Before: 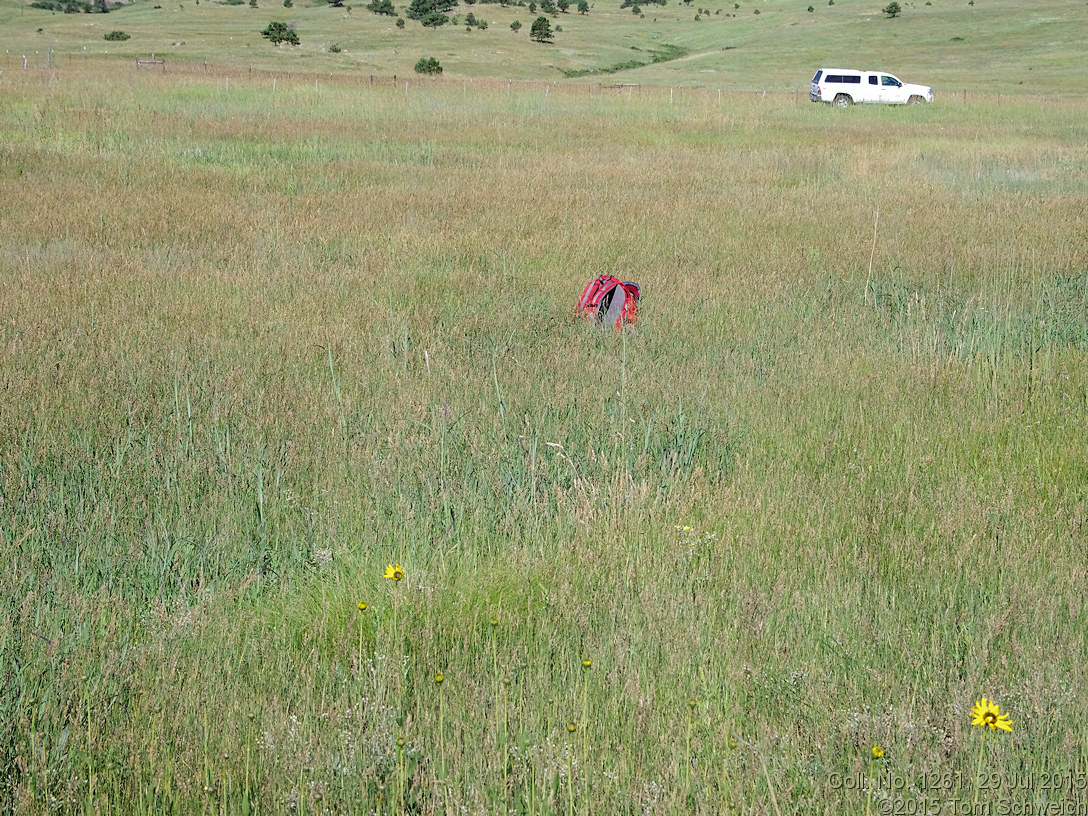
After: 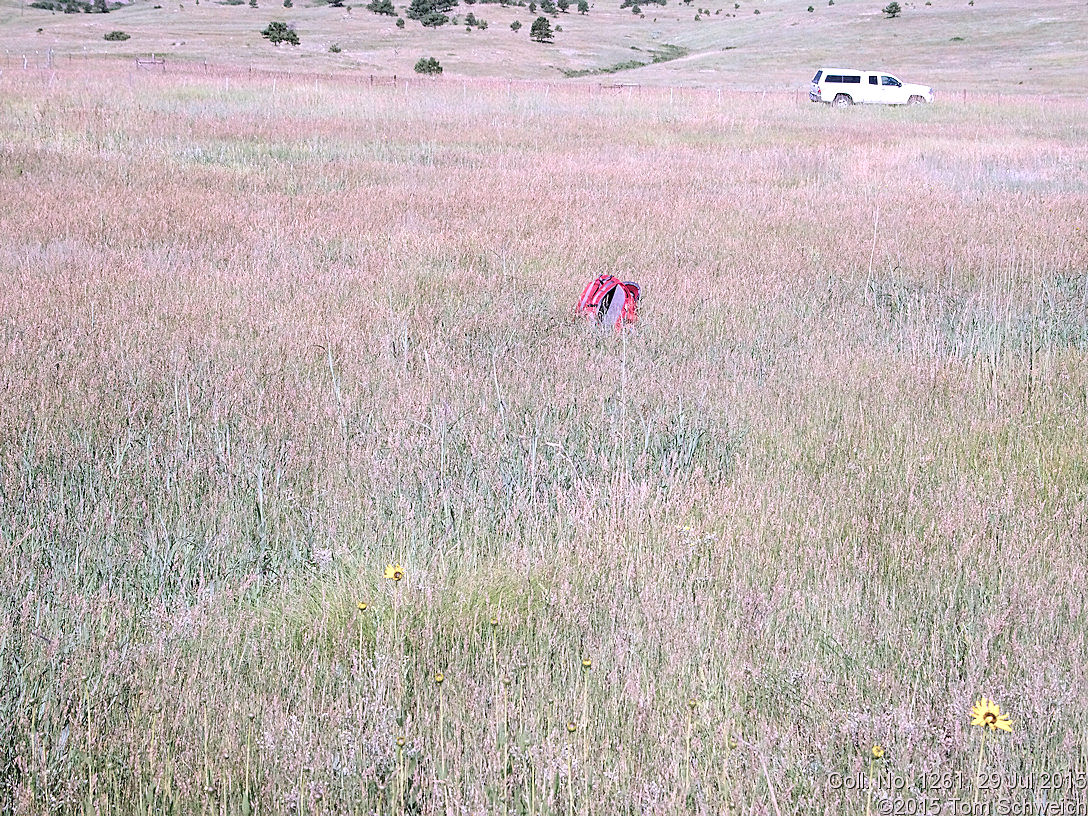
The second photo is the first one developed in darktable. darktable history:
contrast brightness saturation: contrast 0.11, saturation -0.17
exposure: exposure 0.6 EV, compensate highlight preservation false
color correction: highlights a* 15.03, highlights b* -25.07
sharpen: radius 1.272, amount 0.305, threshold 0
